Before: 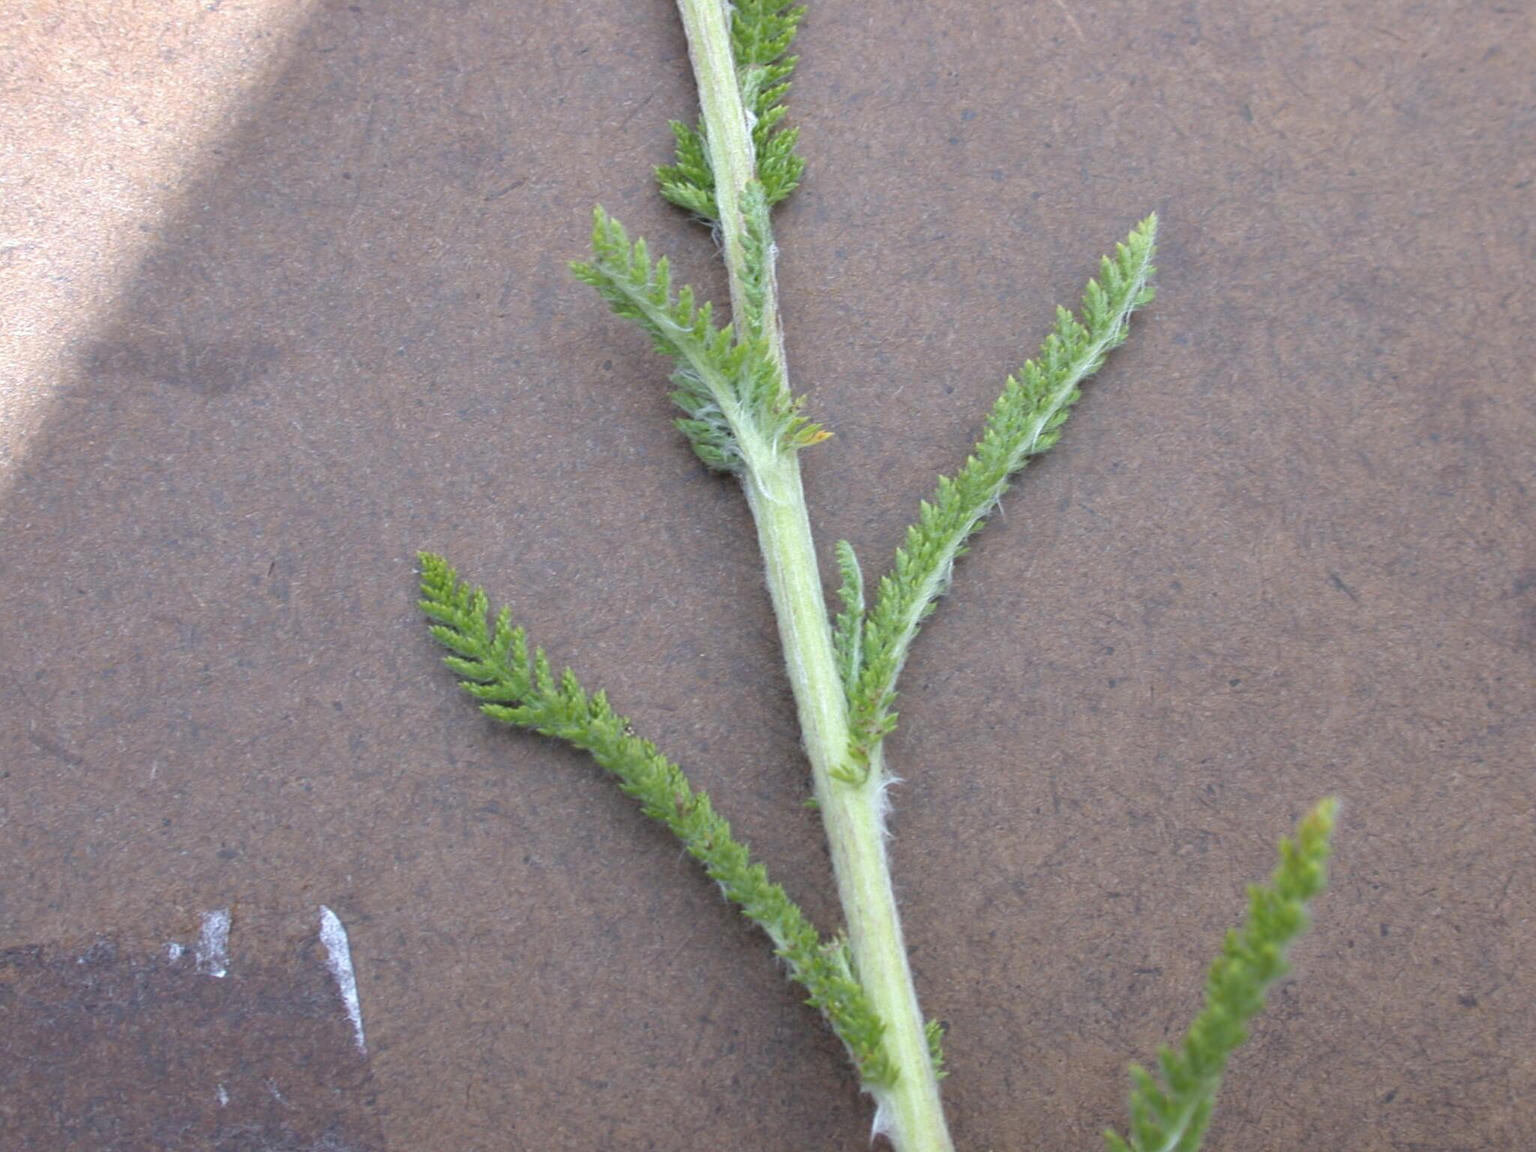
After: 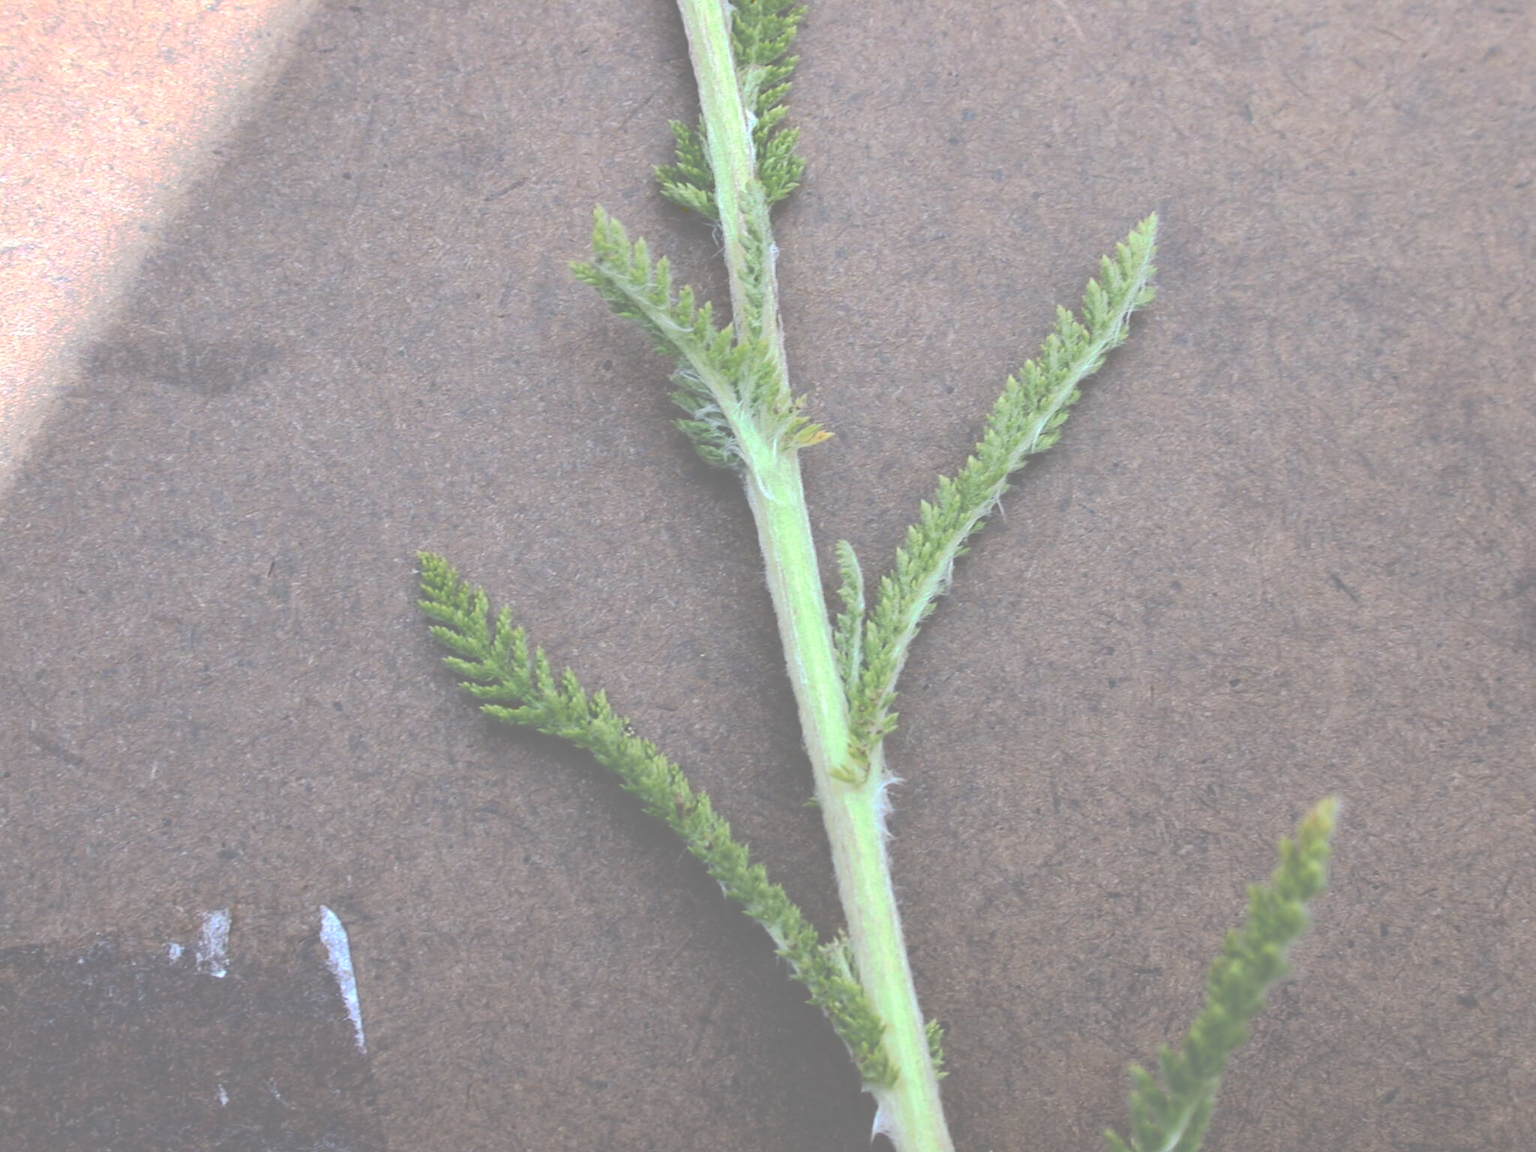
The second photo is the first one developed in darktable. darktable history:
contrast brightness saturation: contrast 0.32, brightness -0.08, saturation 0.17
tone curve: curves: ch0 [(0, 0) (0.003, 0.453) (0.011, 0.457) (0.025, 0.457) (0.044, 0.463) (0.069, 0.464) (0.1, 0.471) (0.136, 0.475) (0.177, 0.481) (0.224, 0.486) (0.277, 0.496) (0.335, 0.515) (0.399, 0.544) (0.468, 0.577) (0.543, 0.621) (0.623, 0.67) (0.709, 0.73) (0.801, 0.788) (0.898, 0.848) (1, 1)], preserve colors none
tone equalizer: on, module defaults
